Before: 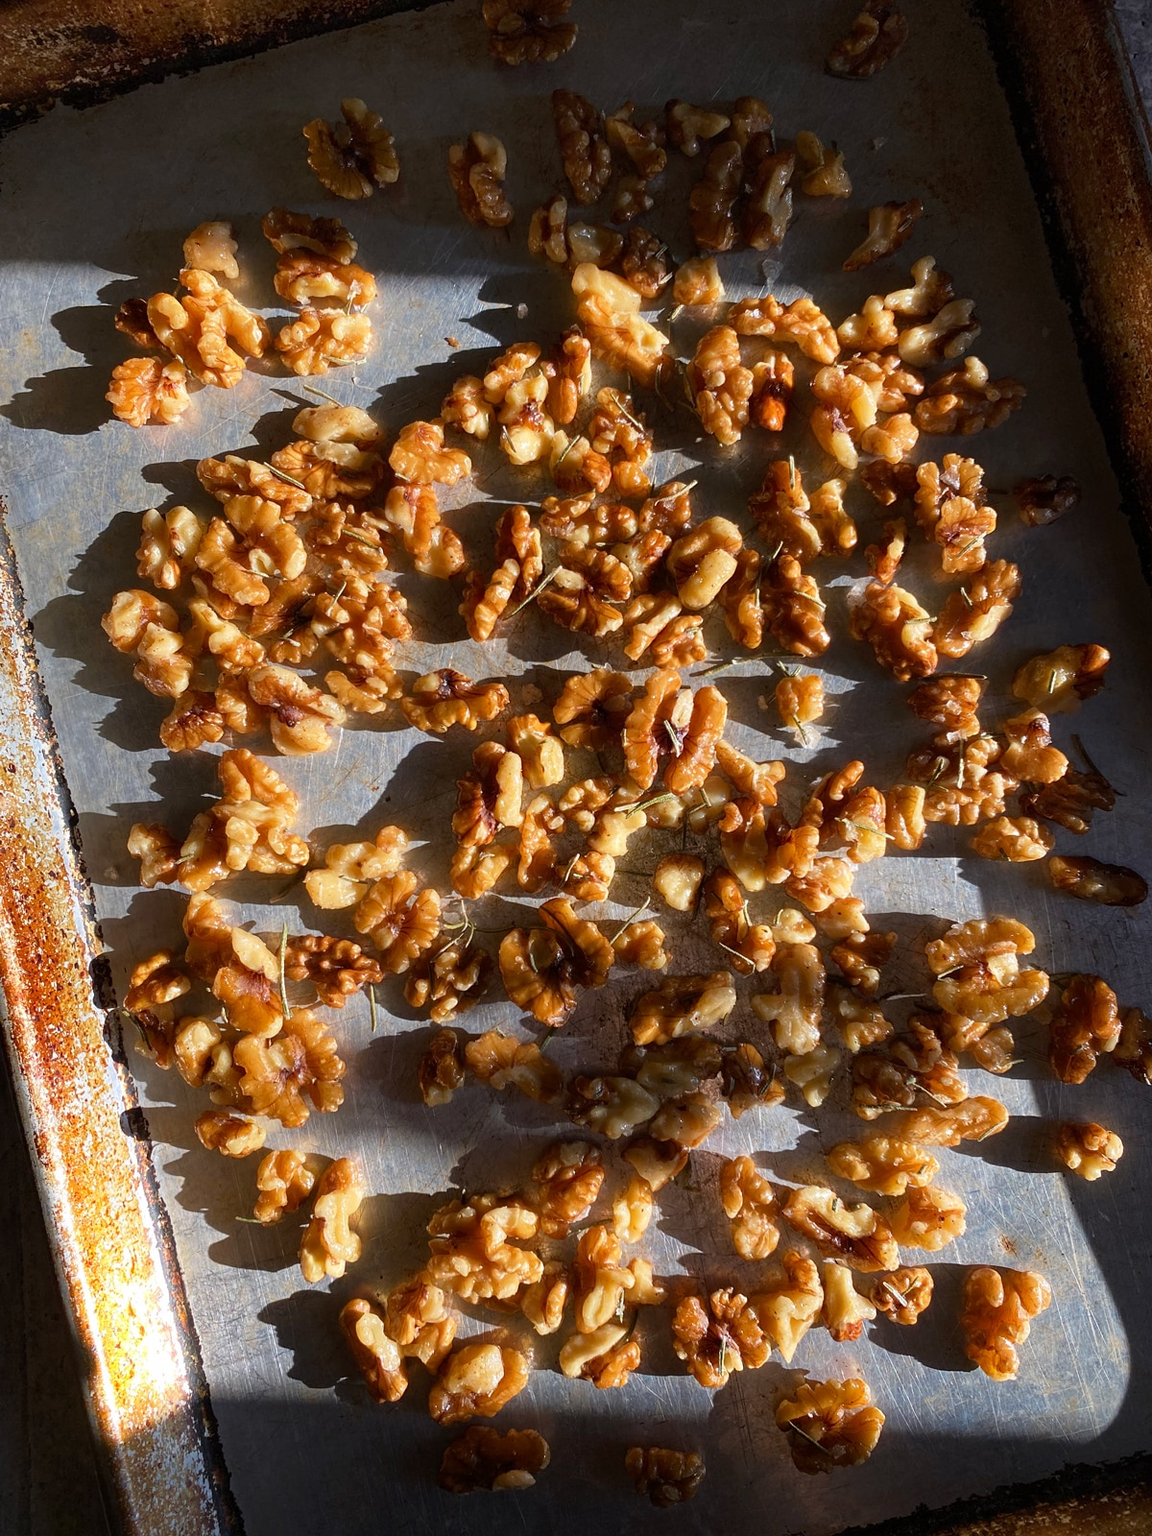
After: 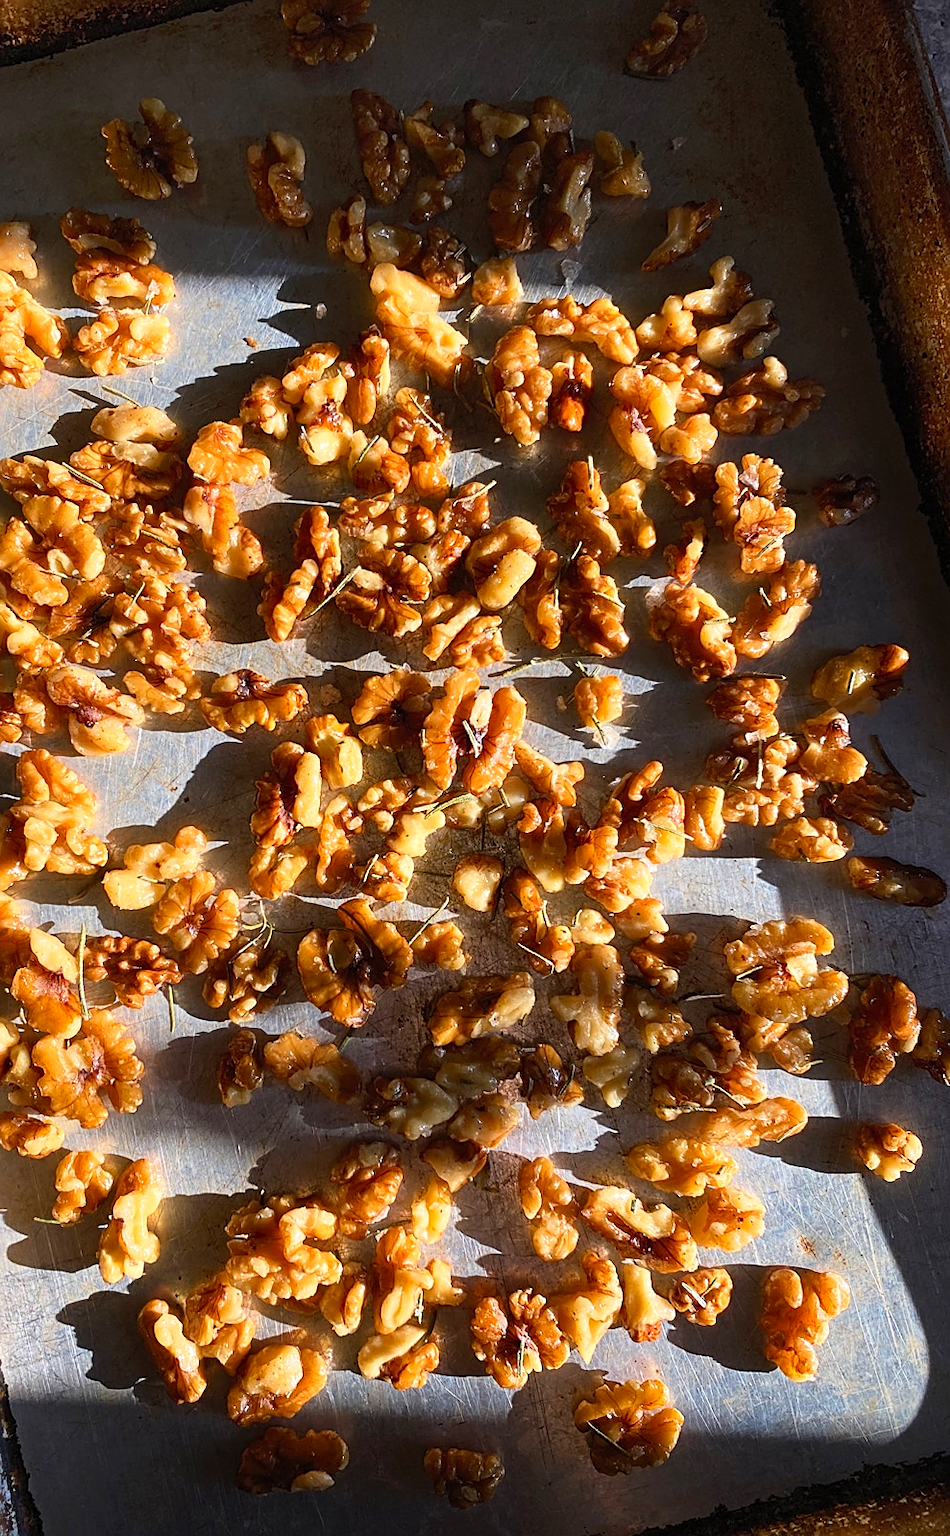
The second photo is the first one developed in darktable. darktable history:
crop: left 17.582%, bottom 0.031%
sharpen: on, module defaults
contrast brightness saturation: contrast 0.2, brightness 0.16, saturation 0.22
